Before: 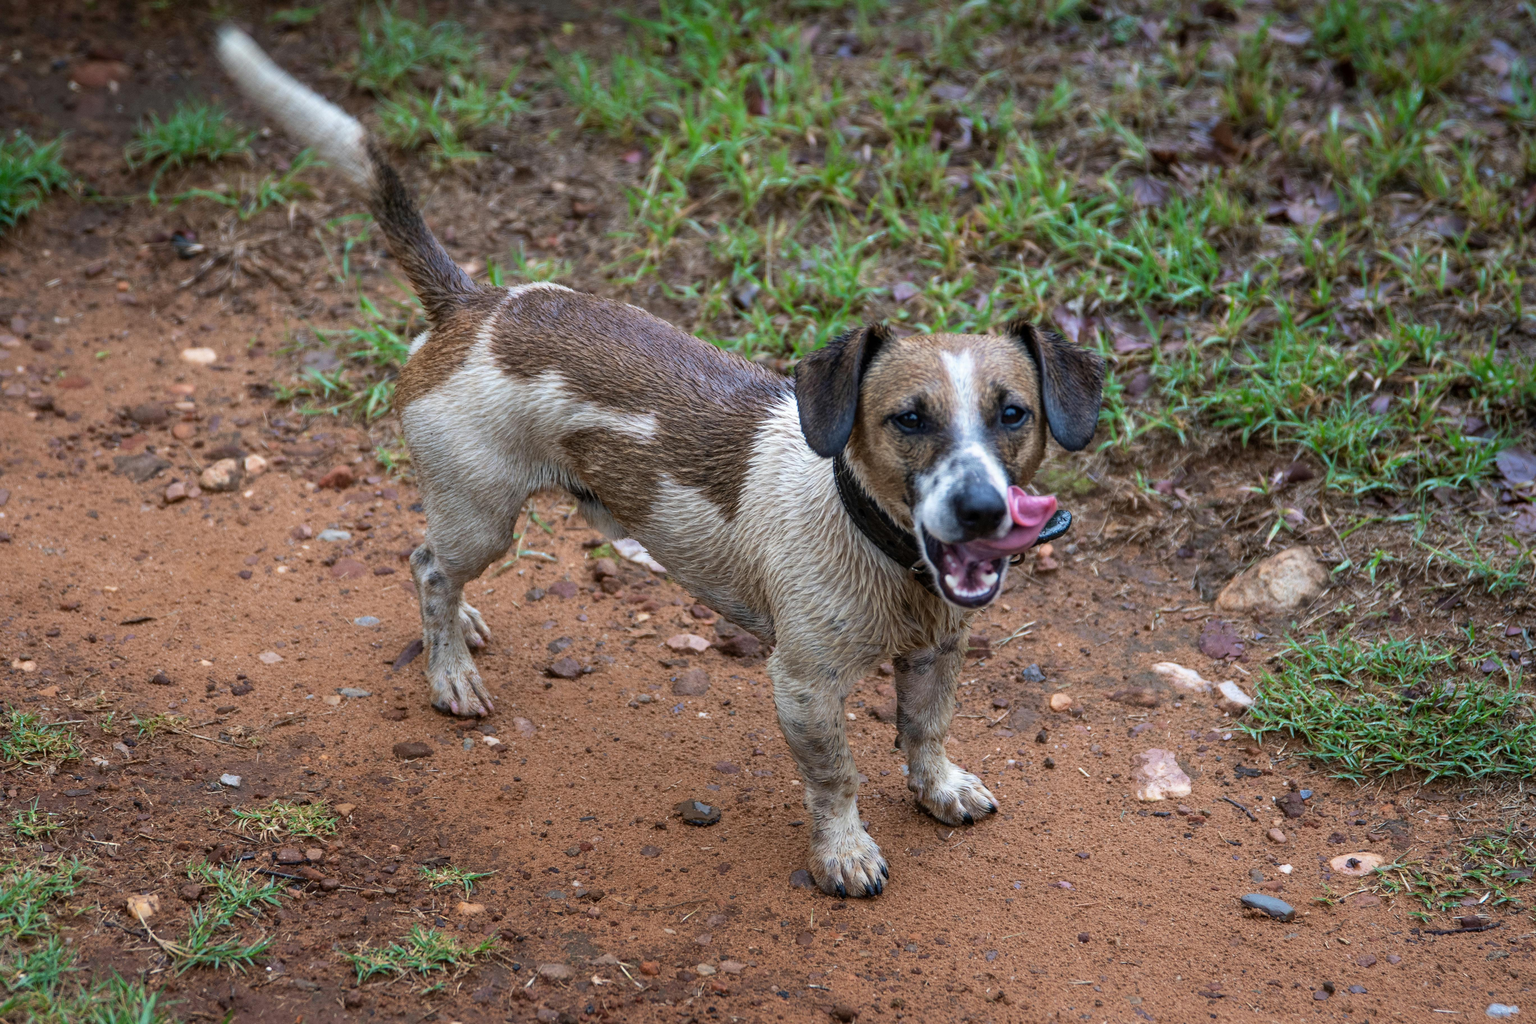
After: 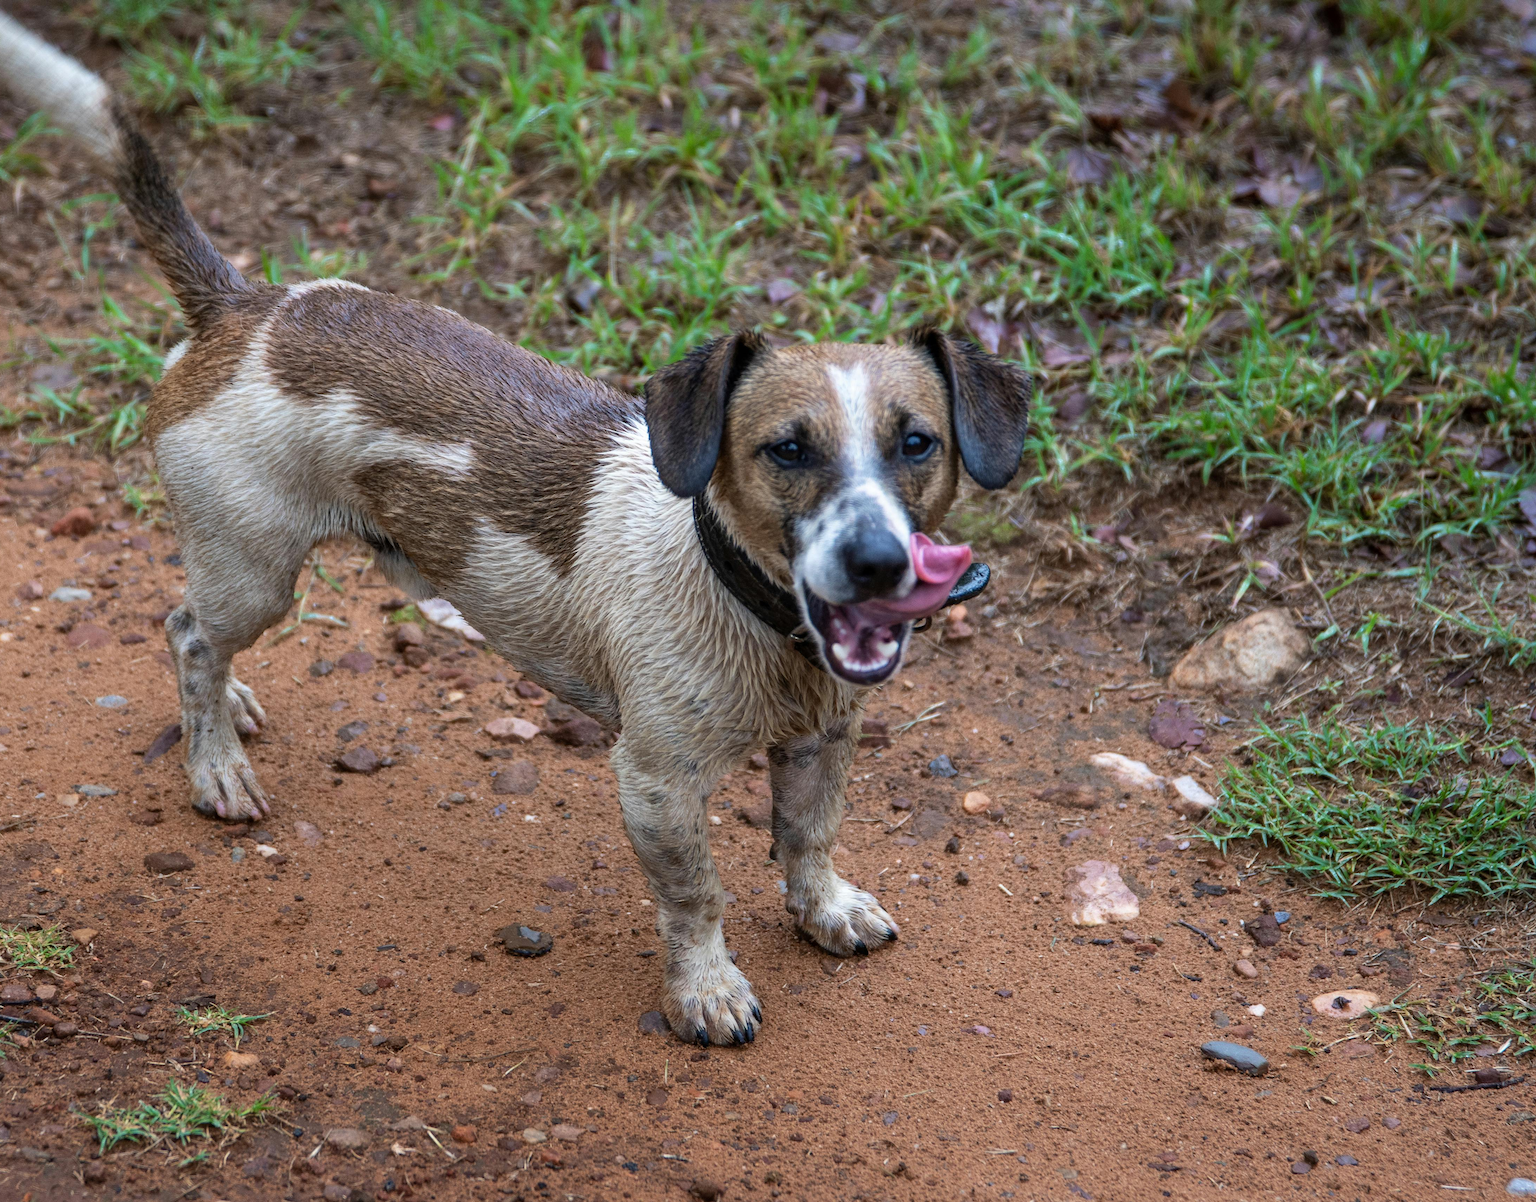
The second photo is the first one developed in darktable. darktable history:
crop and rotate: left 18.081%, top 5.733%, right 1.686%
